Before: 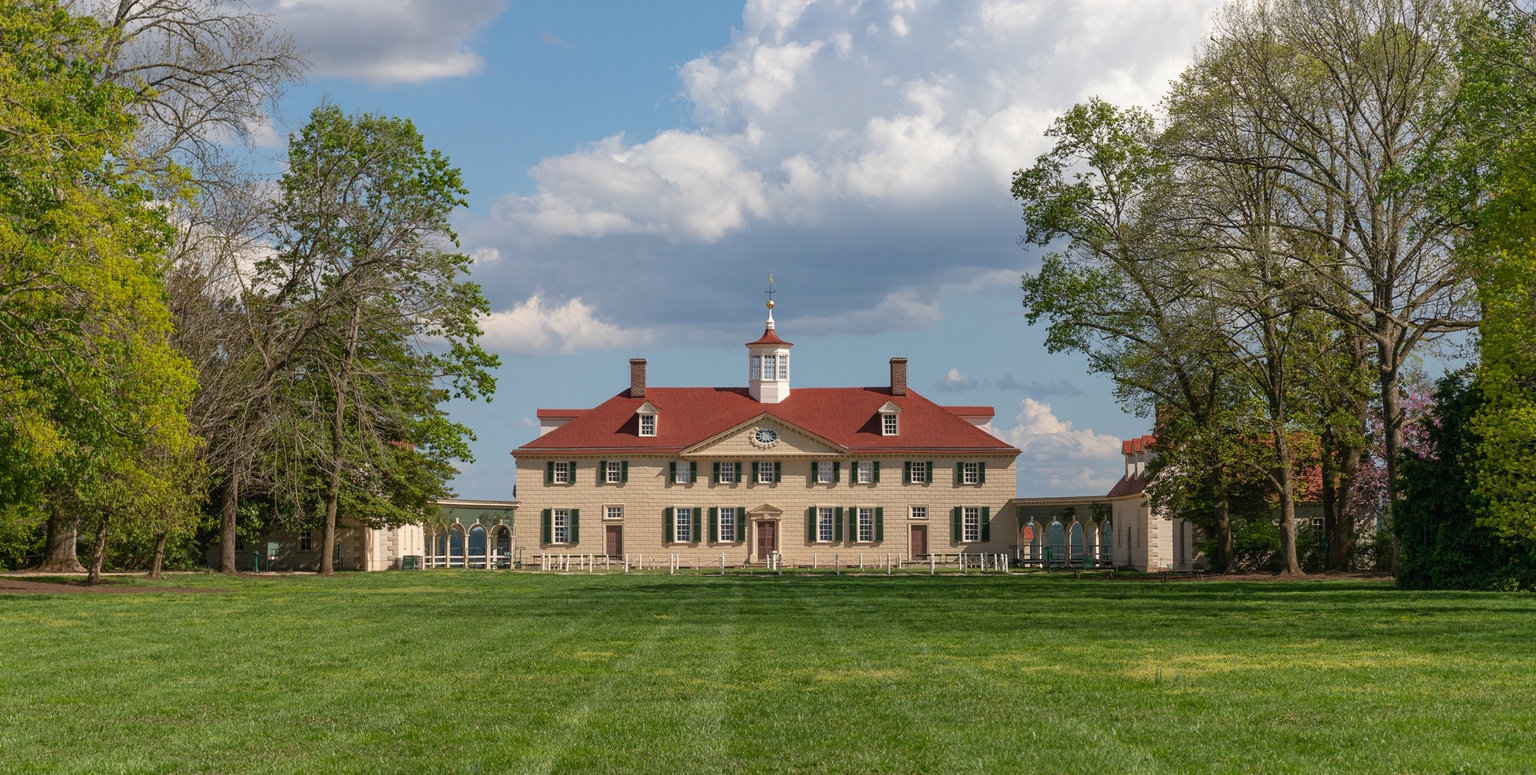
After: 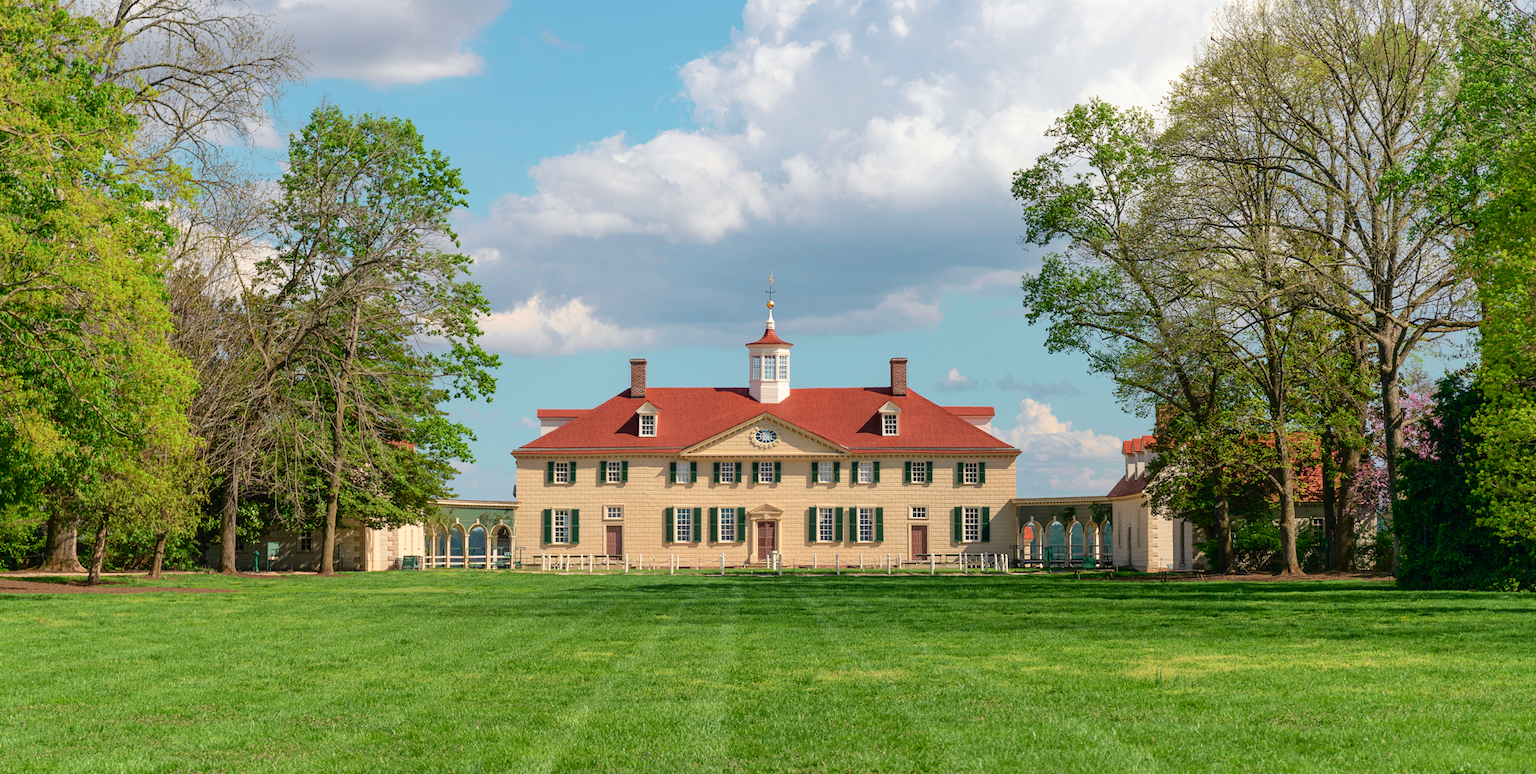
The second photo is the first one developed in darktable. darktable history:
tone curve: curves: ch0 [(0, 0) (0.051, 0.047) (0.102, 0.099) (0.228, 0.275) (0.432, 0.535) (0.695, 0.778) (0.908, 0.946) (1, 1)]; ch1 [(0, 0) (0.339, 0.298) (0.402, 0.363) (0.453, 0.413) (0.485, 0.469) (0.494, 0.493) (0.504, 0.501) (0.525, 0.534) (0.563, 0.595) (0.597, 0.638) (1, 1)]; ch2 [(0, 0) (0.48, 0.48) (0.504, 0.5) (0.539, 0.554) (0.59, 0.63) (0.642, 0.684) (0.824, 0.815) (1, 1)], color space Lab, independent channels, preserve colors none
white balance: emerald 1
color balance rgb: perceptual saturation grading › global saturation -3%
